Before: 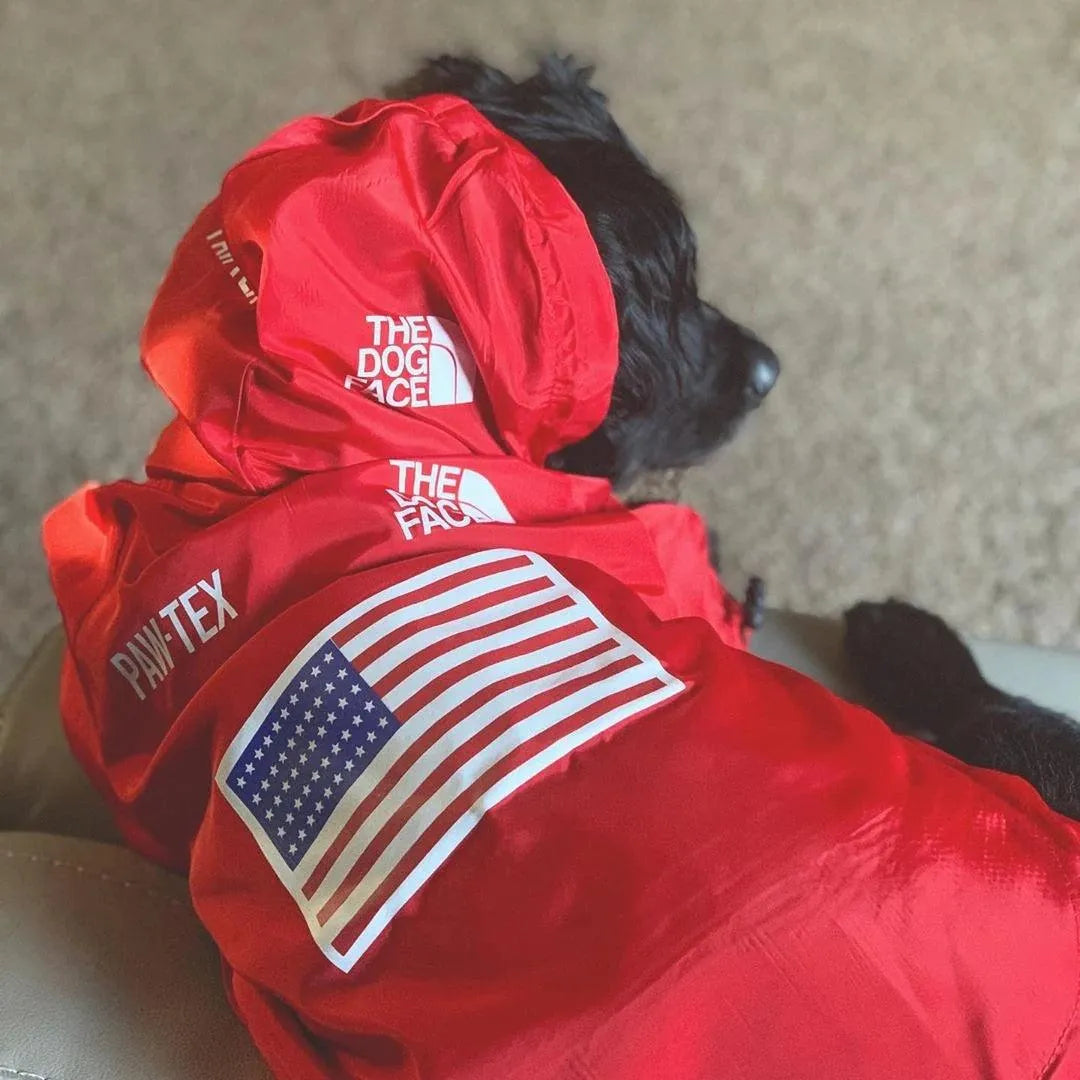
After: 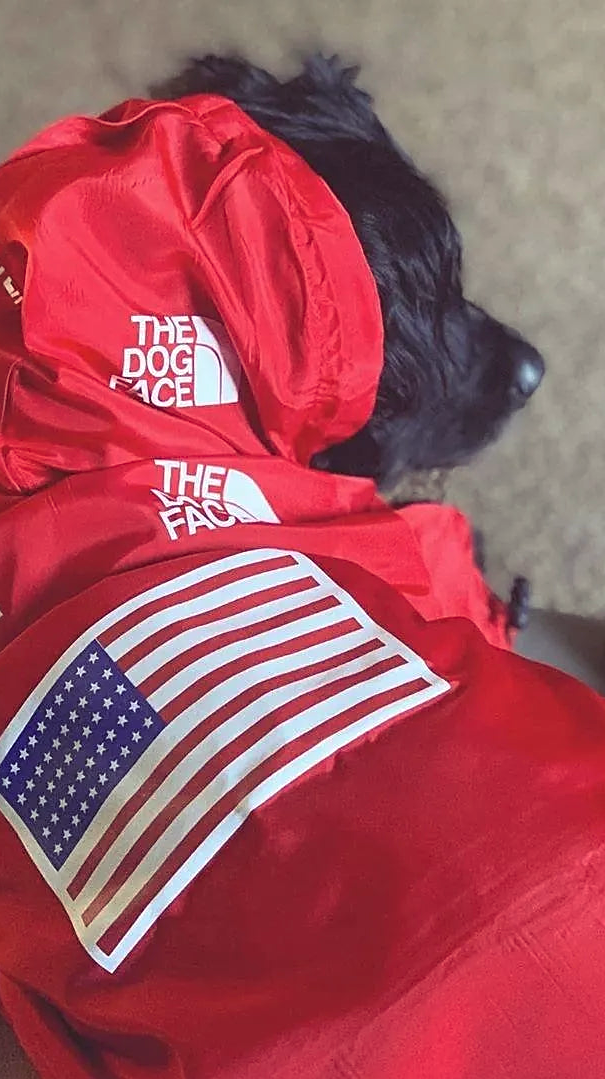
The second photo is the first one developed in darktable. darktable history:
sharpen: on, module defaults
color balance rgb: shadows lift › luminance -21.517%, shadows lift › chroma 8.852%, shadows lift › hue 285.21°, perceptual saturation grading › global saturation -0.292%
crop: left 21.828%, right 22.135%, bottom 0.007%
